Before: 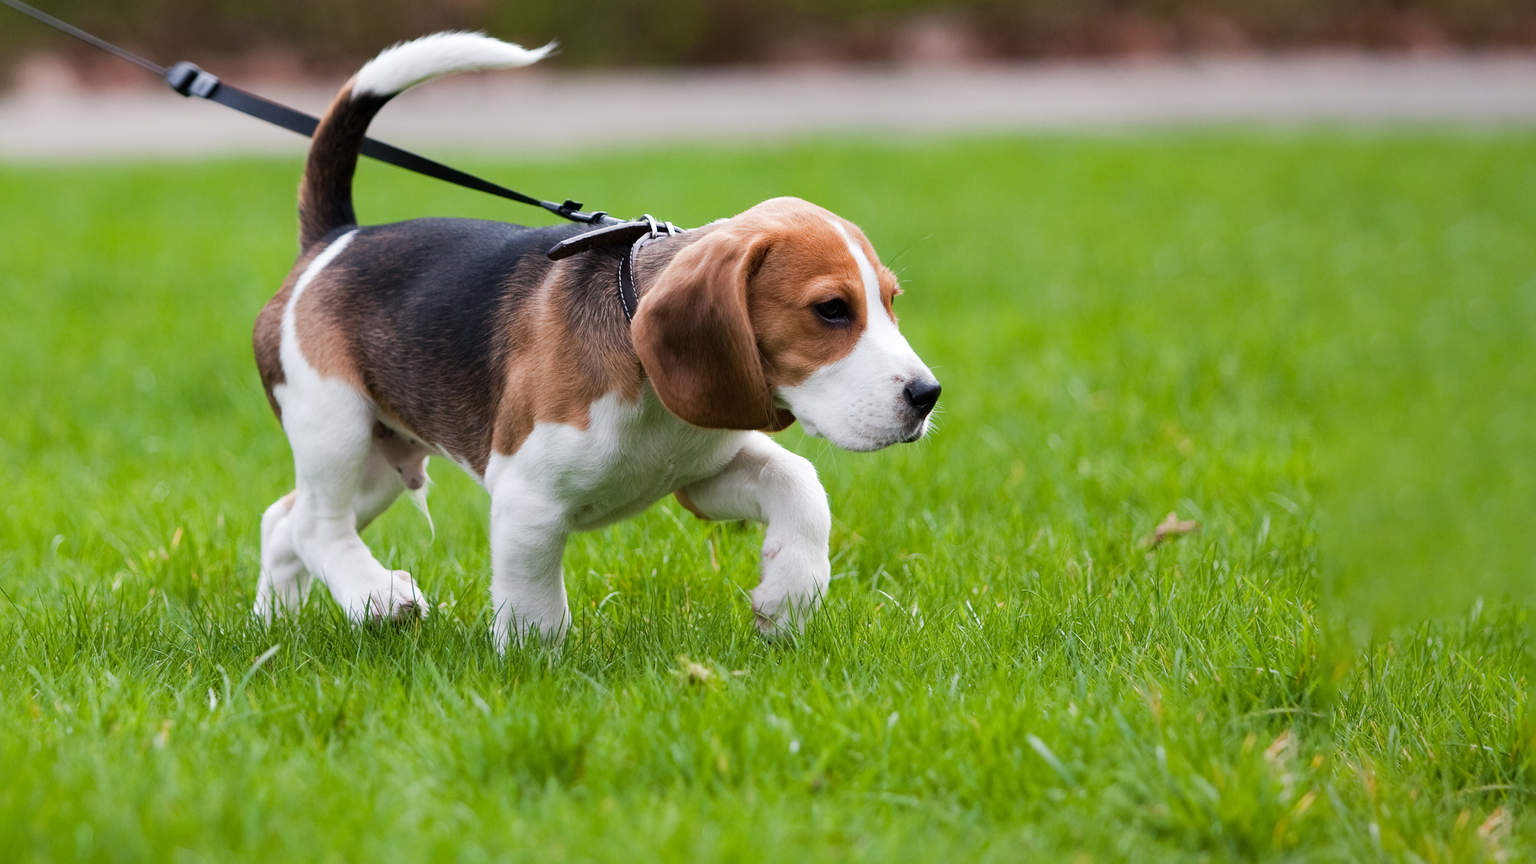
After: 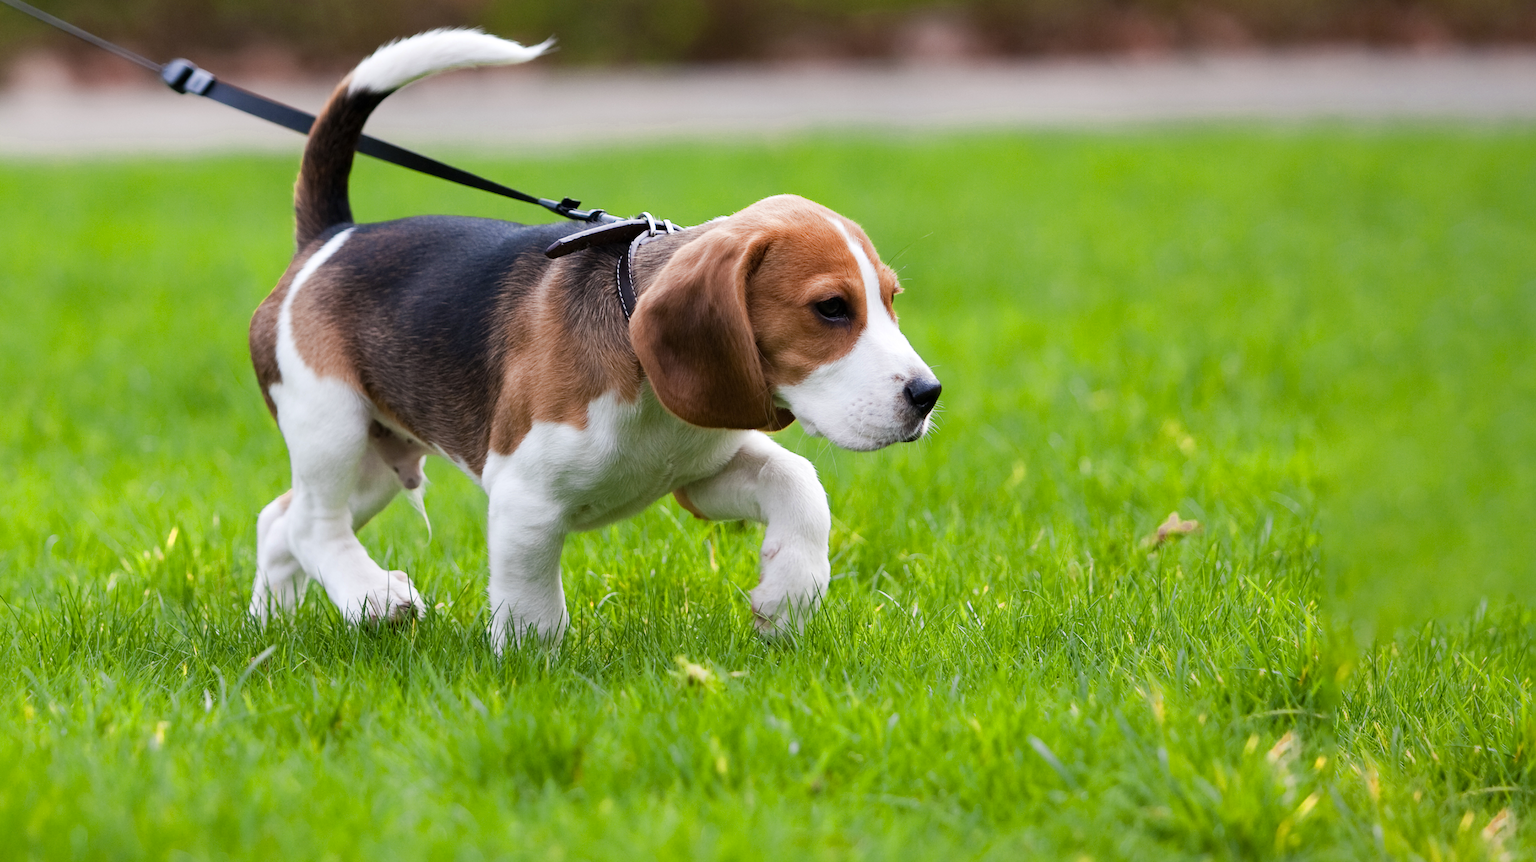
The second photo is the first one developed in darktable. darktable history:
tone equalizer: on, module defaults
crop: left 0.434%, top 0.485%, right 0.244%, bottom 0.386%
exposure: compensate highlight preservation false
color zones: curves: ch0 [(0, 0.485) (0.178, 0.476) (0.261, 0.623) (0.411, 0.403) (0.708, 0.603) (0.934, 0.412)]; ch1 [(0.003, 0.485) (0.149, 0.496) (0.229, 0.584) (0.326, 0.551) (0.484, 0.262) (0.757, 0.643)]
